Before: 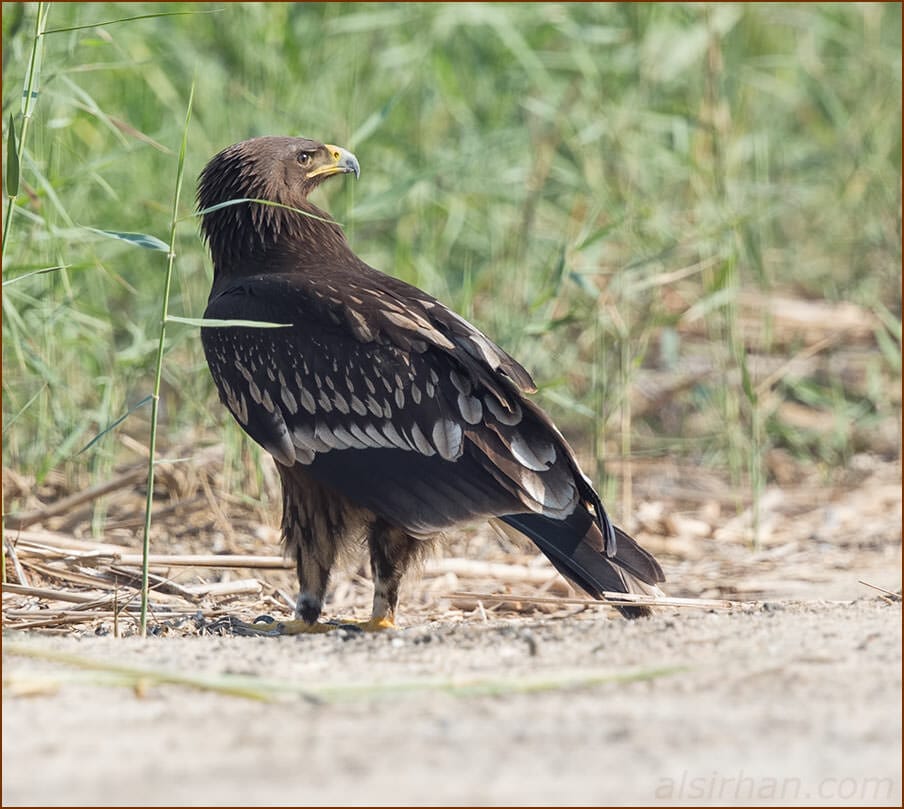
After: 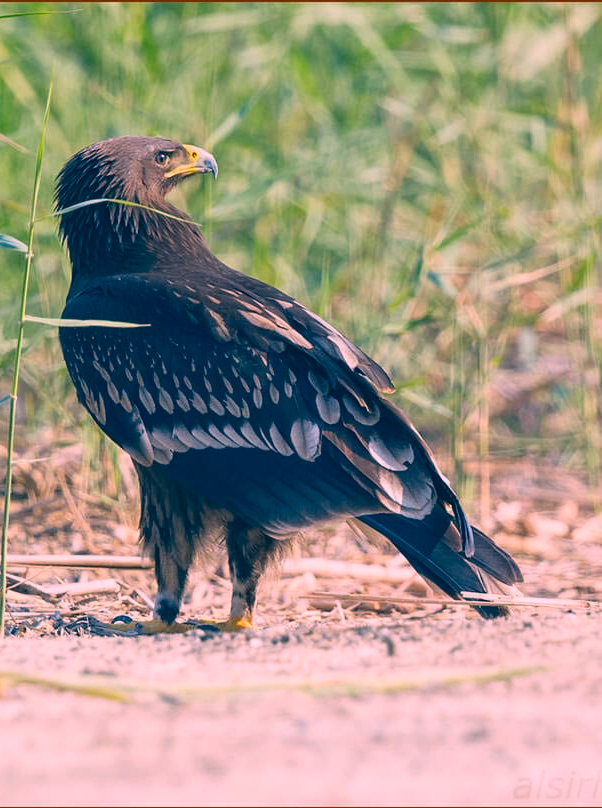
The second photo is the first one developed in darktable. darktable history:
crop and rotate: left 15.754%, right 17.579%
filmic rgb: black relative exposure -16 EV, white relative exposure 2.93 EV, hardness 10.04, color science v6 (2022)
color correction: highlights a* 17.03, highlights b* 0.205, shadows a* -15.38, shadows b* -14.56, saturation 1.5
